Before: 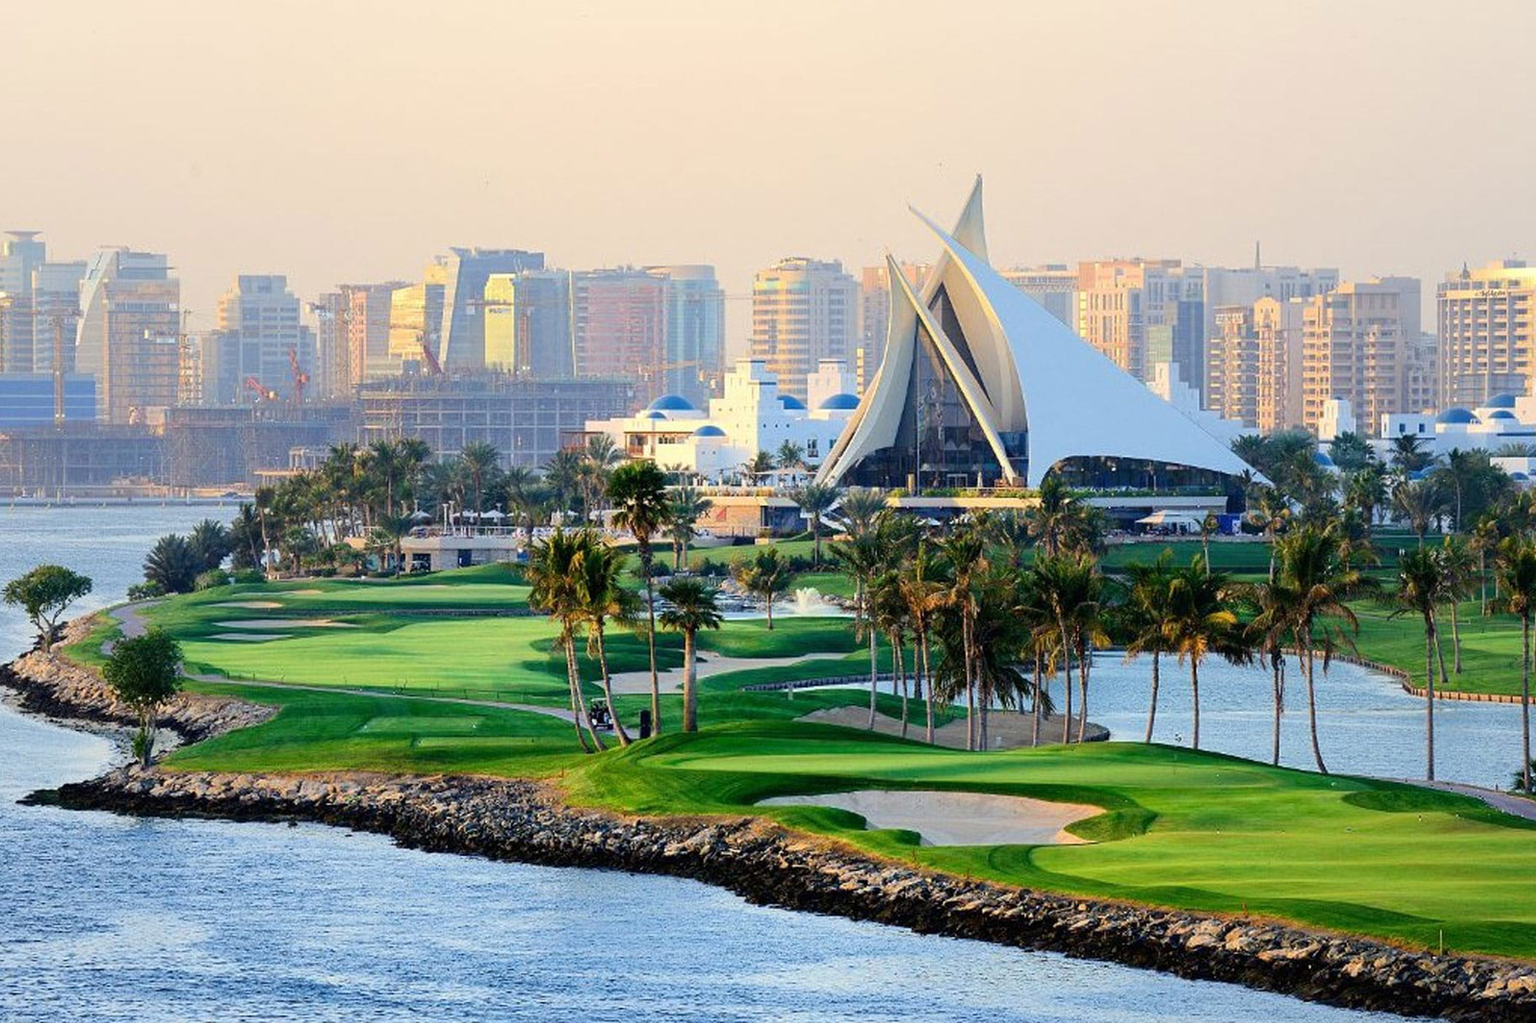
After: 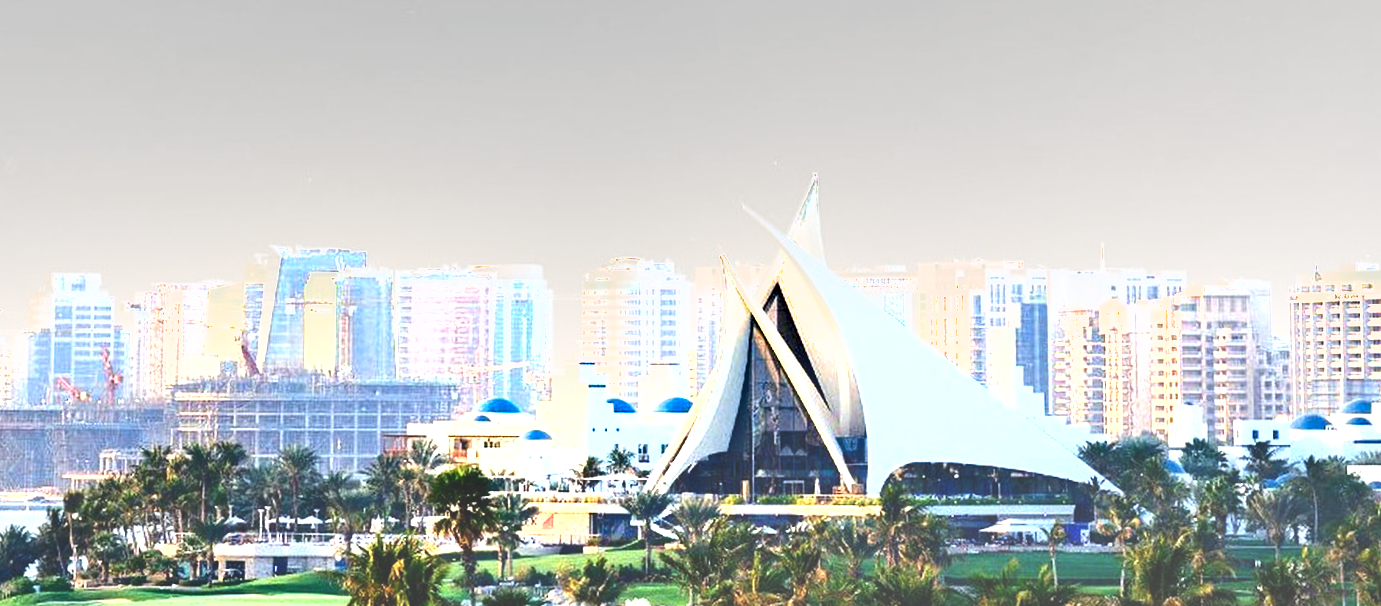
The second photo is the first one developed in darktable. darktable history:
rotate and perspective: rotation 0.226°, lens shift (vertical) -0.042, crop left 0.023, crop right 0.982, crop top 0.006, crop bottom 0.994
shadows and highlights: soften with gaussian
crop and rotate: left 11.812%, bottom 42.776%
exposure: black level correction -0.023, exposure 1.397 EV, compensate highlight preservation false
